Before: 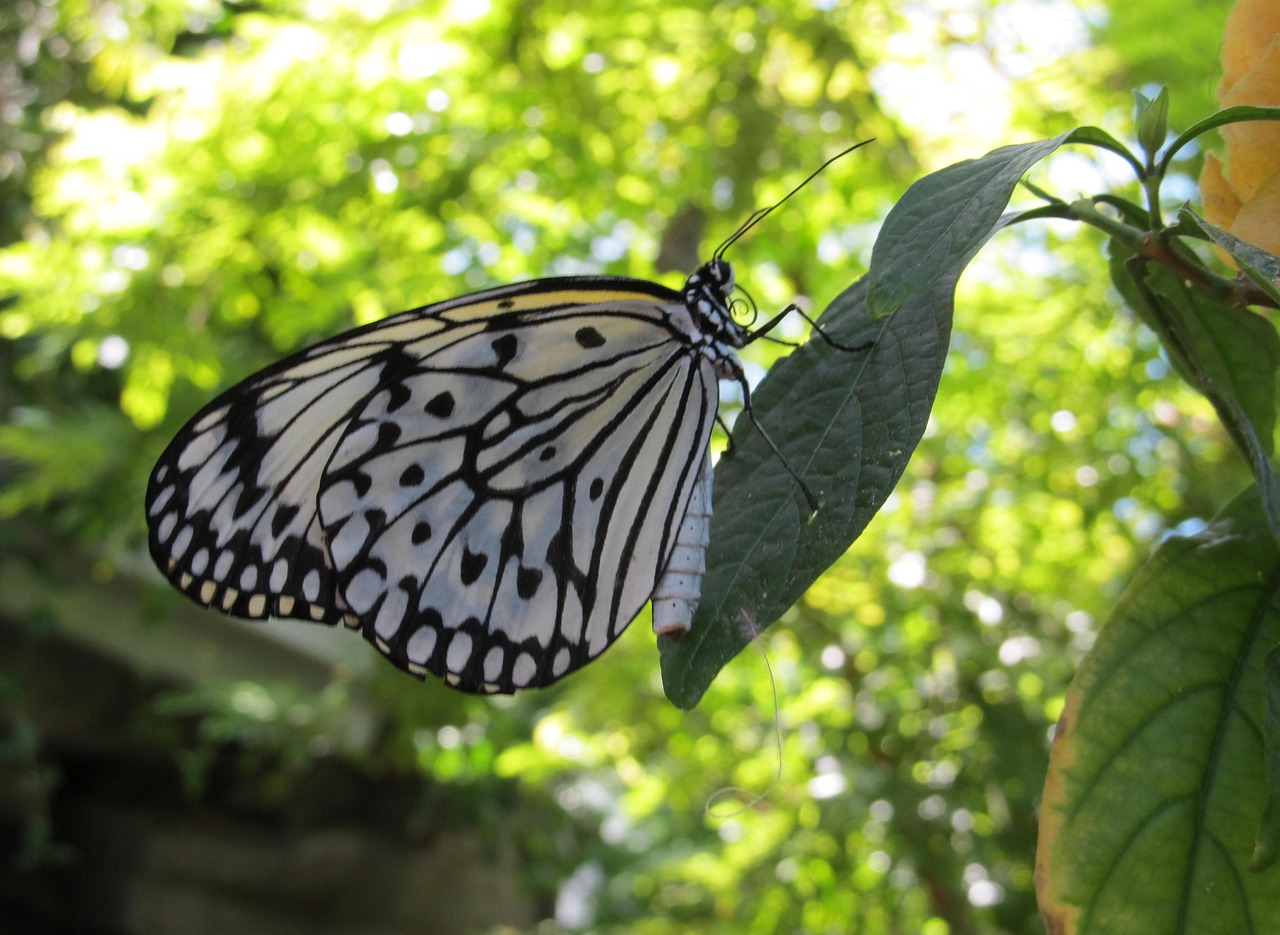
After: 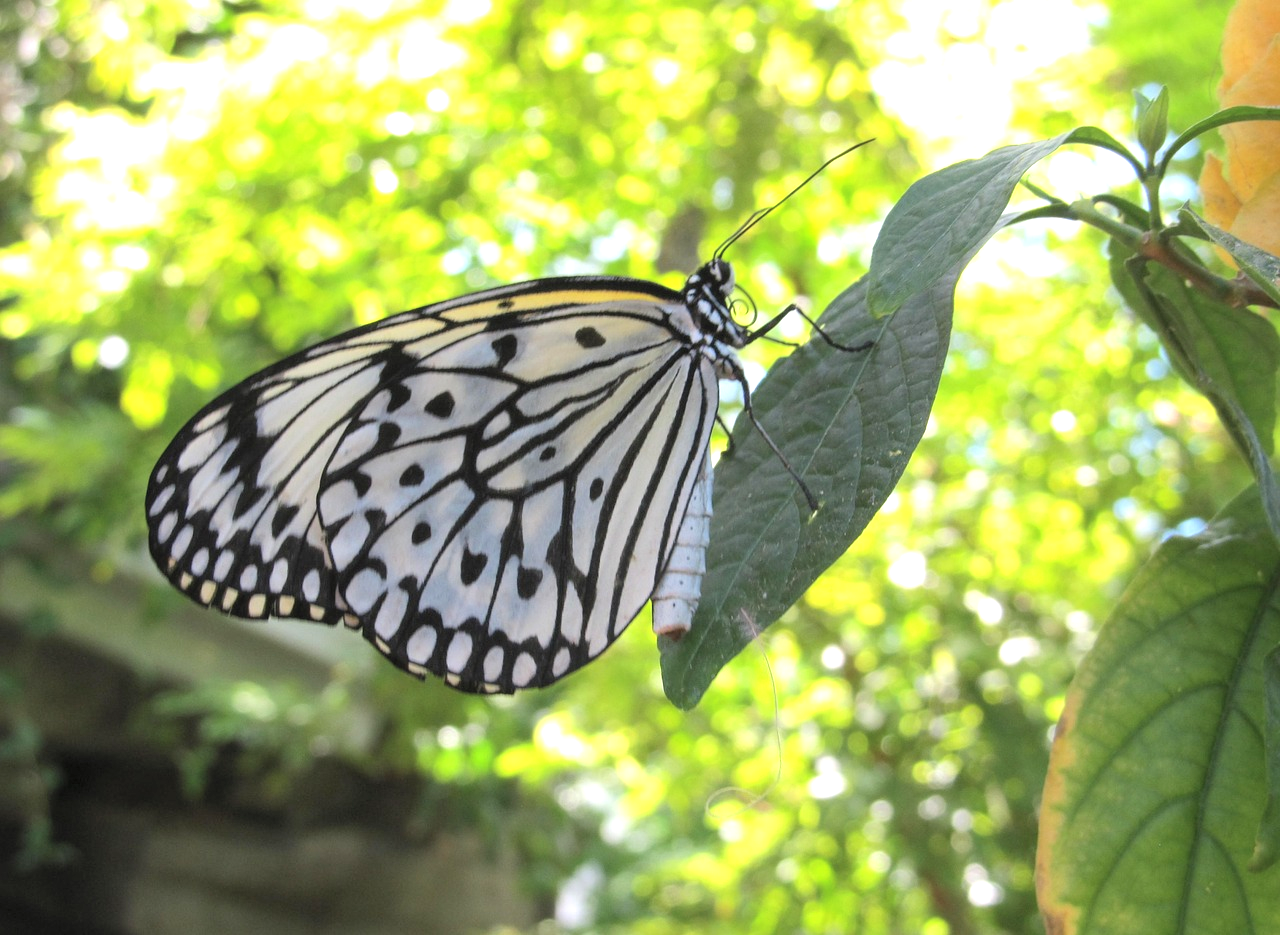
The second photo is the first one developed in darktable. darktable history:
exposure: black level correction 0, exposure 0.681 EV, compensate exposure bias true, compensate highlight preservation false
contrast brightness saturation: brightness 0.138
